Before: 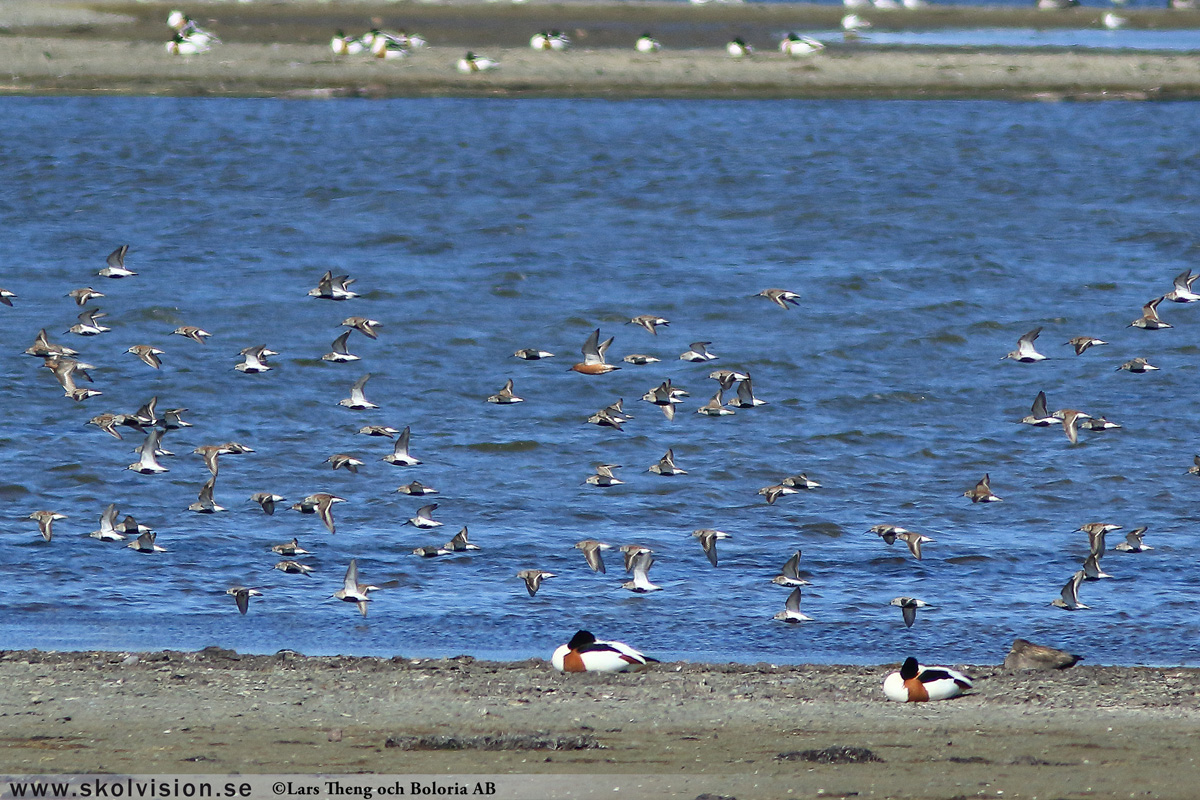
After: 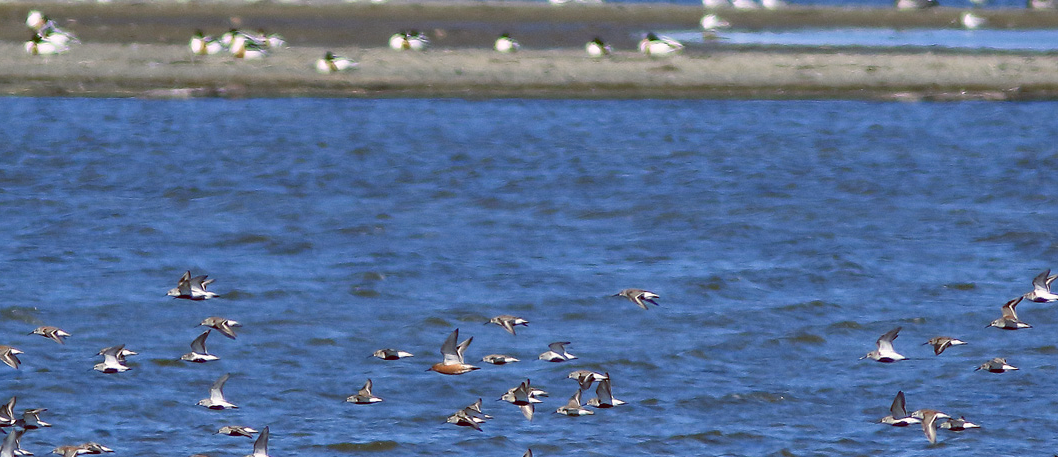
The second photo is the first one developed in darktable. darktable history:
color balance: lift [1, 1.015, 1.004, 0.985], gamma [1, 0.958, 0.971, 1.042], gain [1, 0.956, 0.977, 1.044]
crop and rotate: left 11.812%, bottom 42.776%
color correction: highlights a* 5.38, highlights b* 5.3, shadows a* -4.26, shadows b* -5.11
